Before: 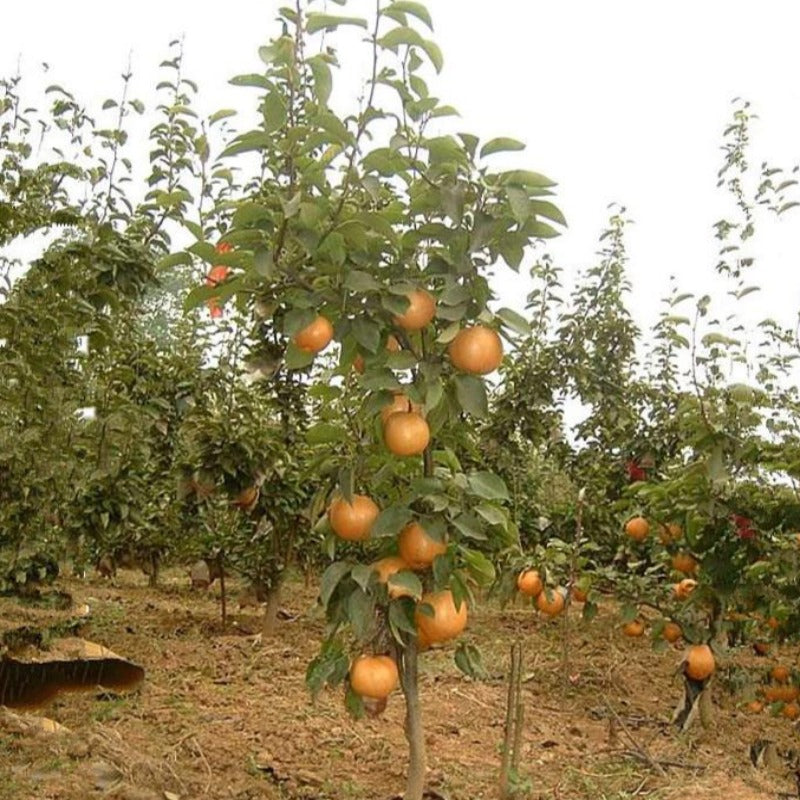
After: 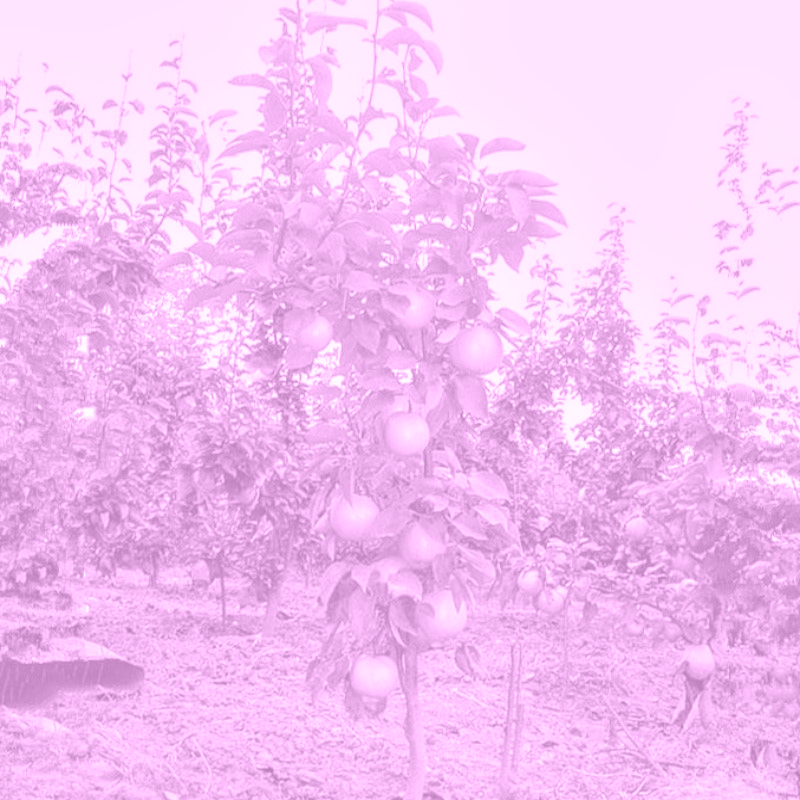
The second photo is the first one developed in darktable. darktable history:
local contrast: detail 130%
contrast equalizer: octaves 7, y [[0.6 ×6], [0.55 ×6], [0 ×6], [0 ×6], [0 ×6]]
colorize: hue 331.2°, saturation 69%, source mix 30.28%, lightness 69.02%, version 1
